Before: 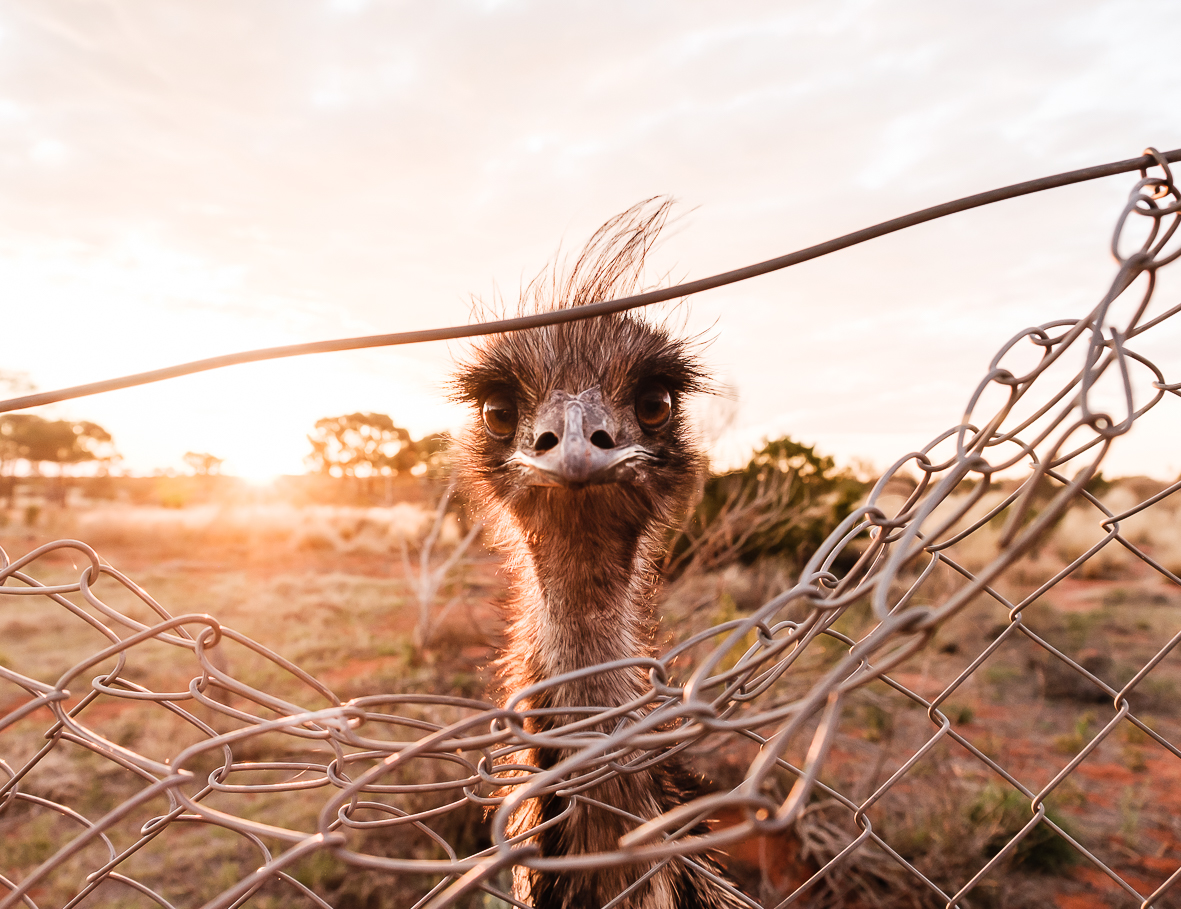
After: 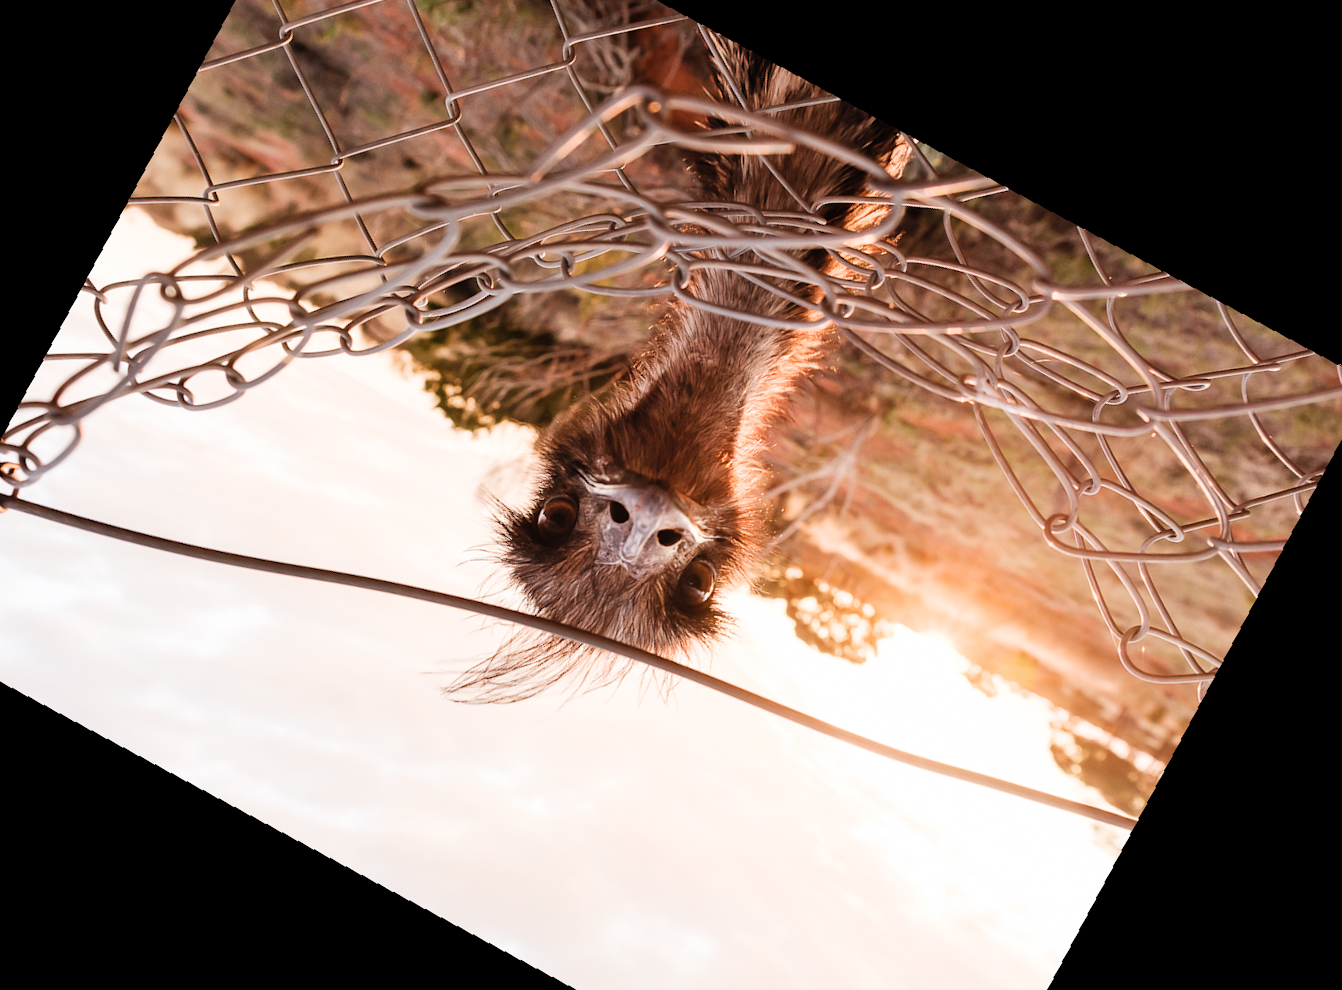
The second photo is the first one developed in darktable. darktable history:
rotate and perspective: rotation -3.18°, automatic cropping off
color zones: curves: ch0 [(0.25, 0.5) (0.428, 0.473) (0.75, 0.5)]; ch1 [(0.243, 0.479) (0.398, 0.452) (0.75, 0.5)]
crop and rotate: angle 148.68°, left 9.111%, top 15.603%, right 4.588%, bottom 17.041%
